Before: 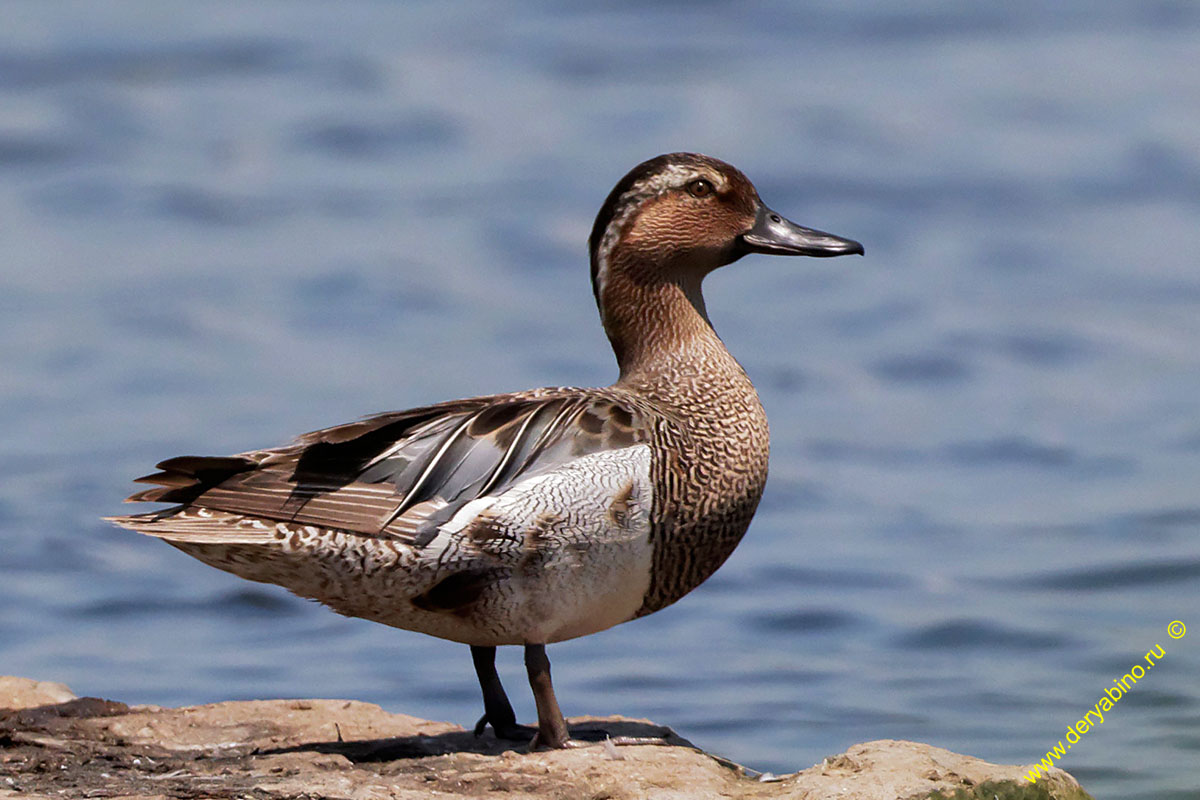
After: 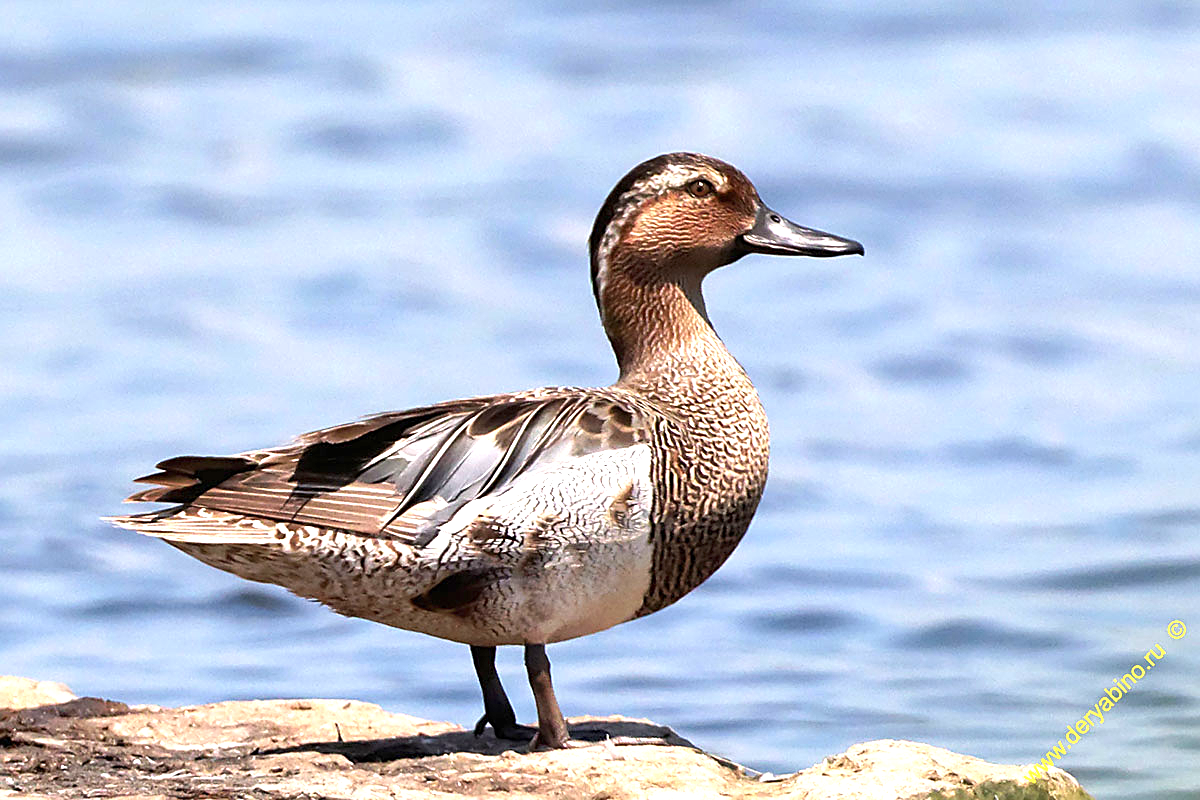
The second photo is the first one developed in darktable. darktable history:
sharpen: on, module defaults
exposure: black level correction 0, exposure 1.293 EV, compensate exposure bias true, compensate highlight preservation false
